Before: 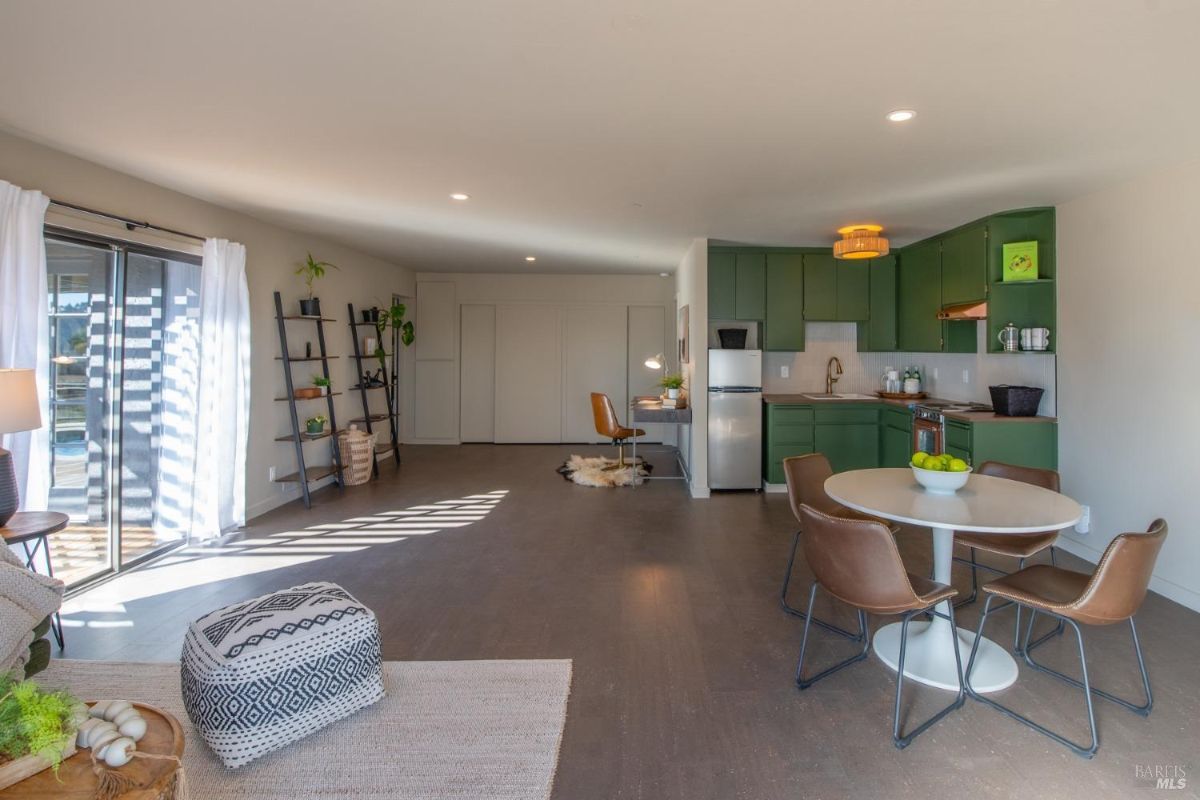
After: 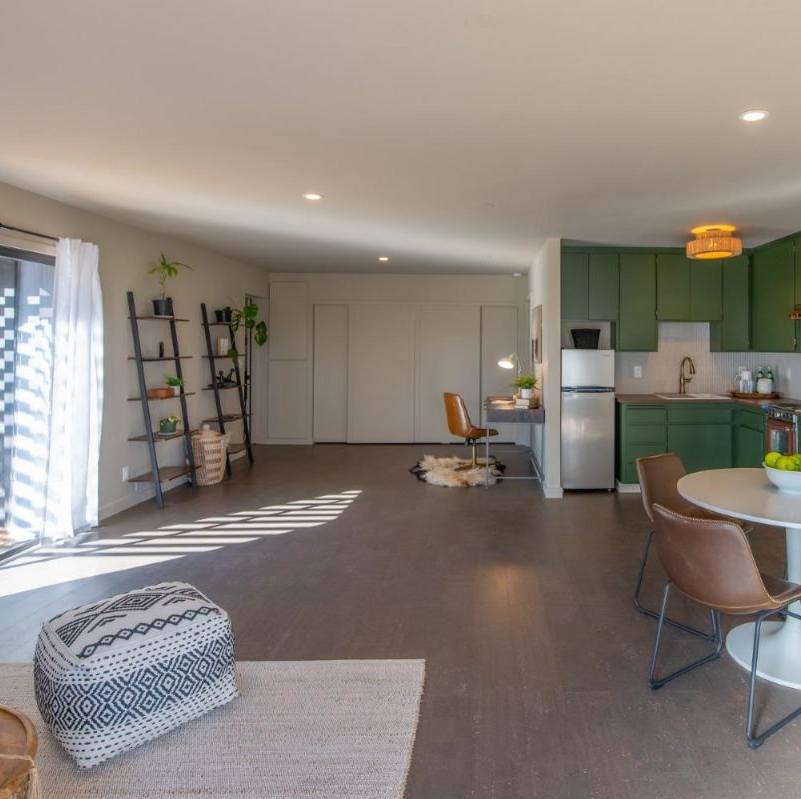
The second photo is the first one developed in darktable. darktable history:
crop and rotate: left 12.269%, right 20.927%
